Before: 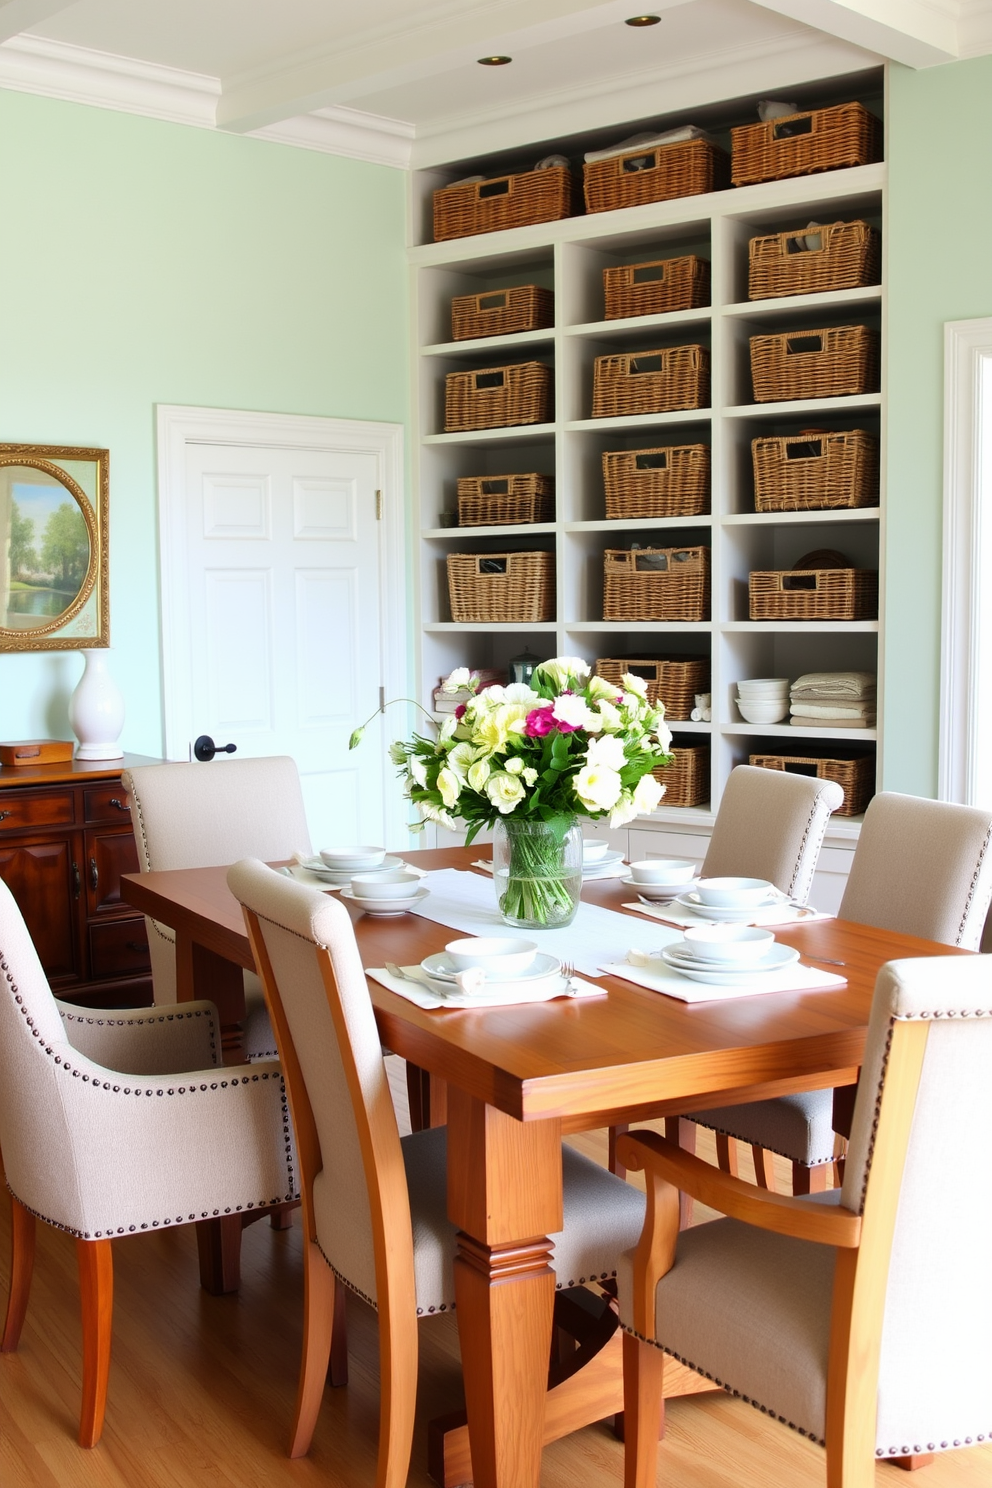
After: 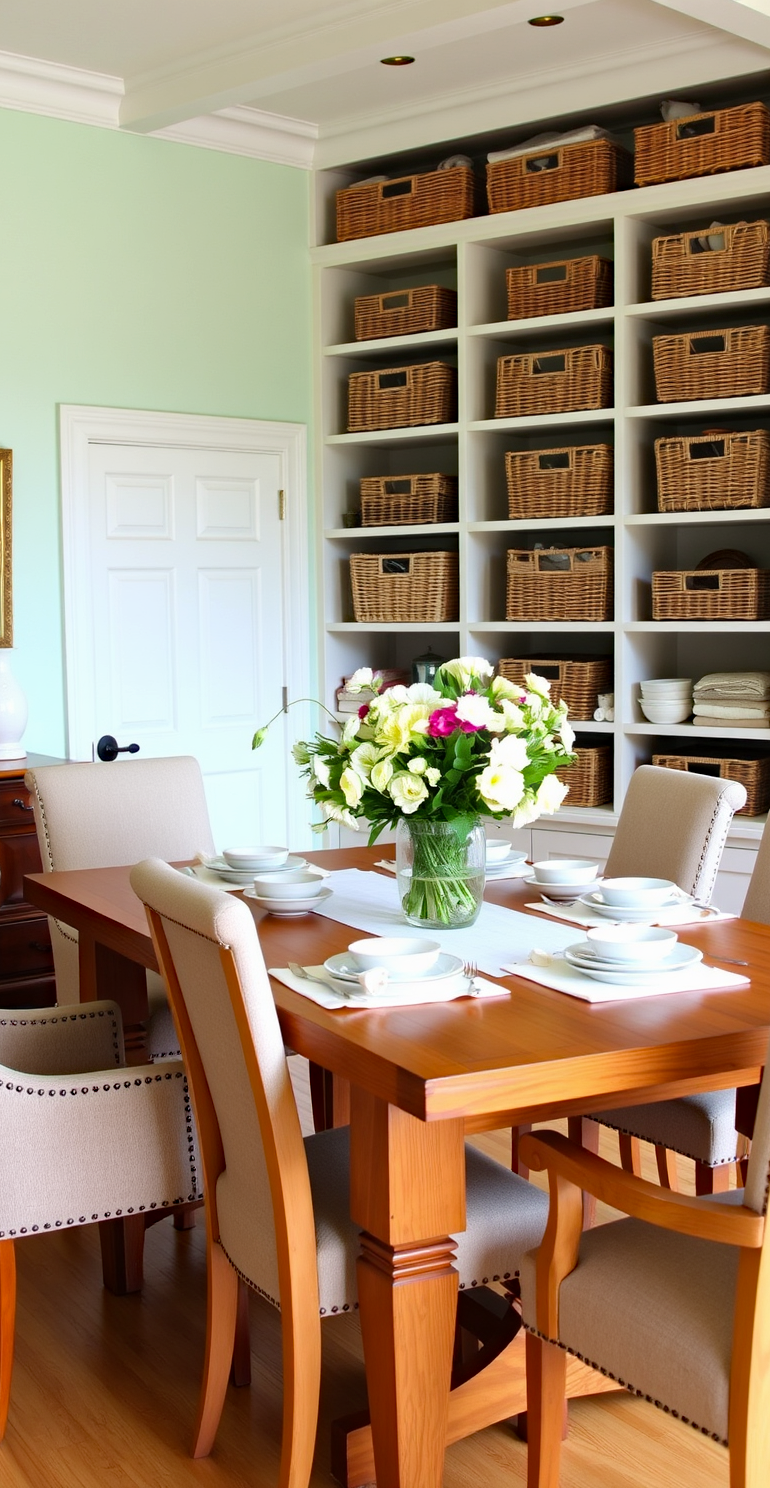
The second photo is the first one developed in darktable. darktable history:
haze removal: strength 0.303, distance 0.243, compatibility mode true, adaptive false
crop: left 9.851%, right 12.44%
